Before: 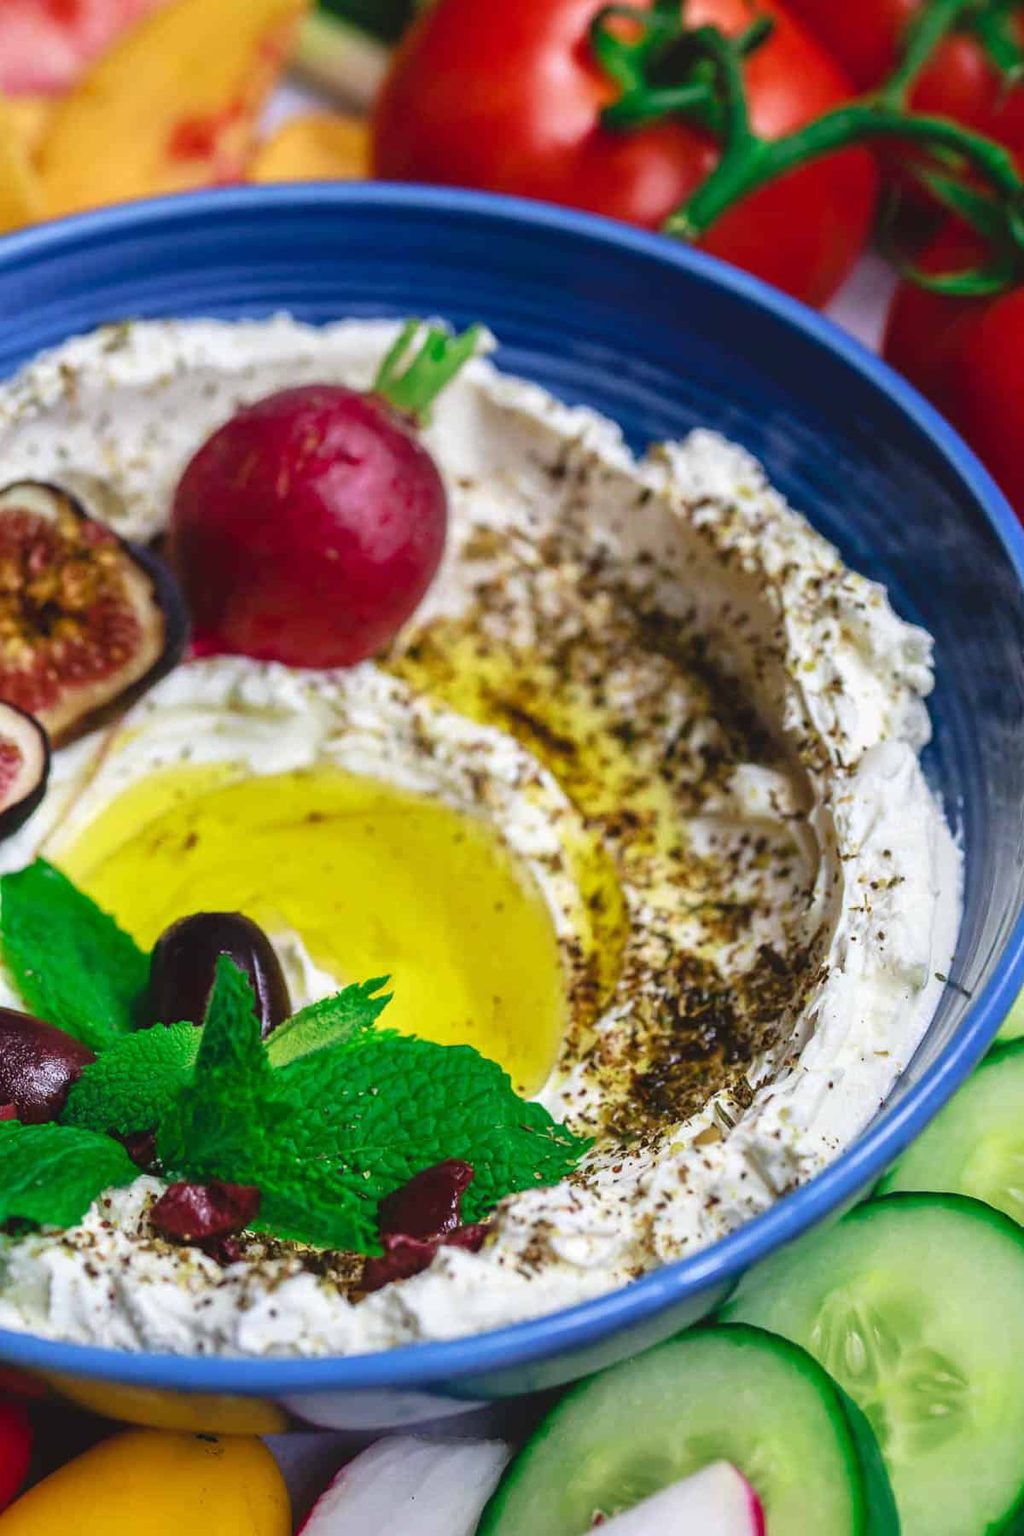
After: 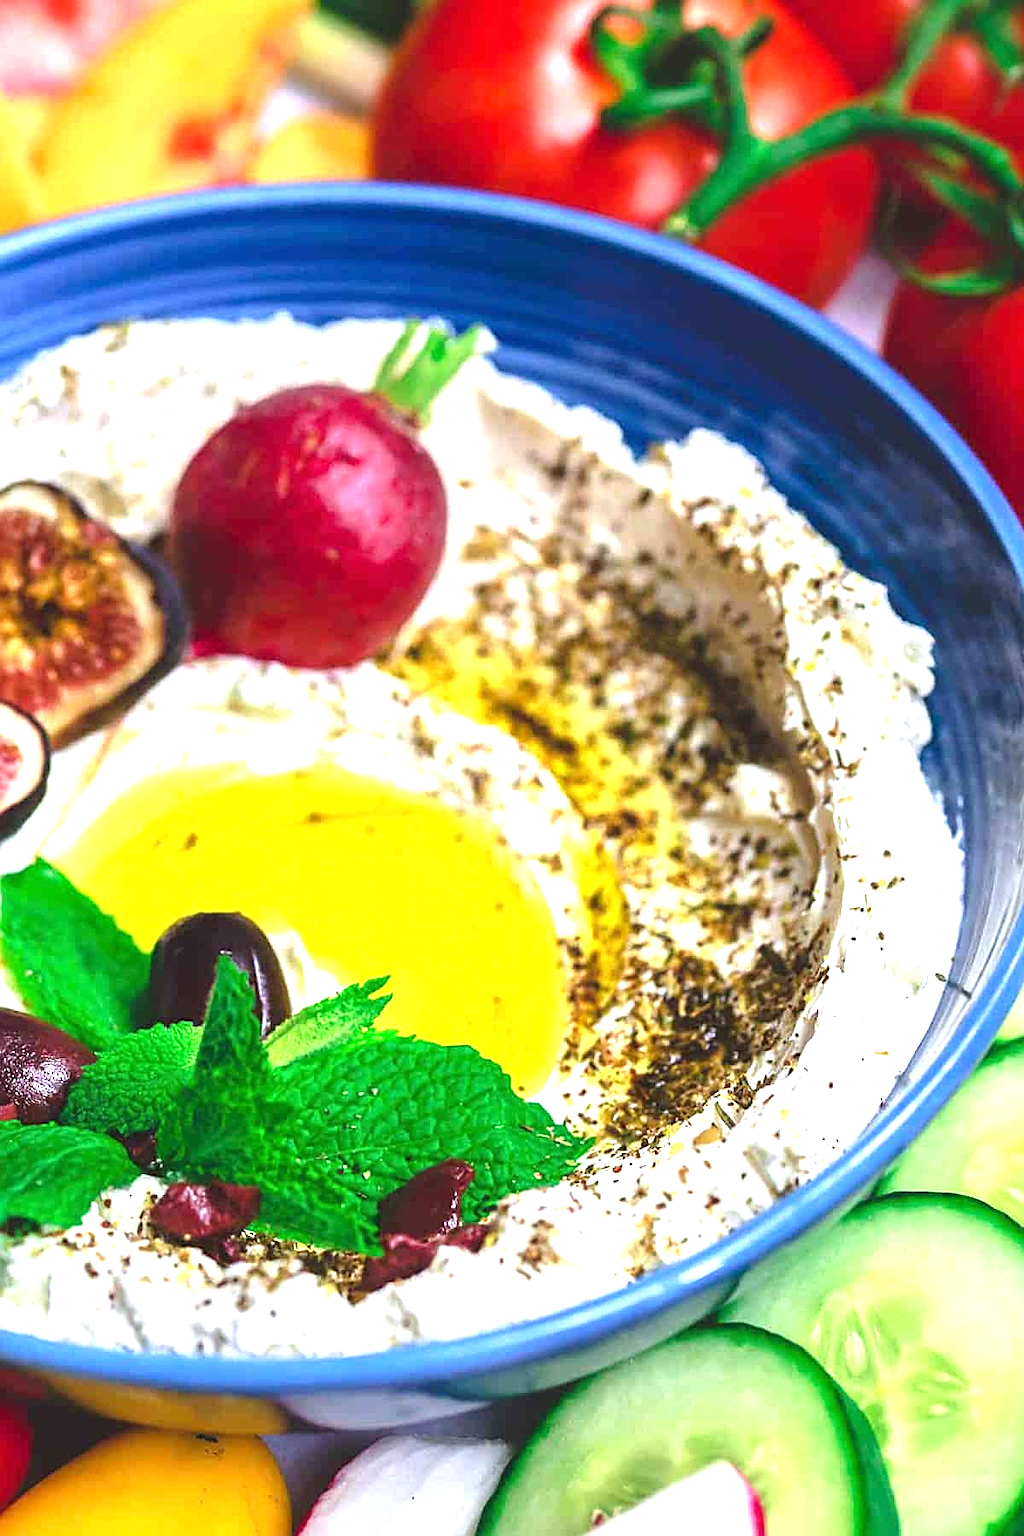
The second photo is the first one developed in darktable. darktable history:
exposure: black level correction 0, exposure 1.196 EV, compensate highlight preservation false
sharpen: on, module defaults
